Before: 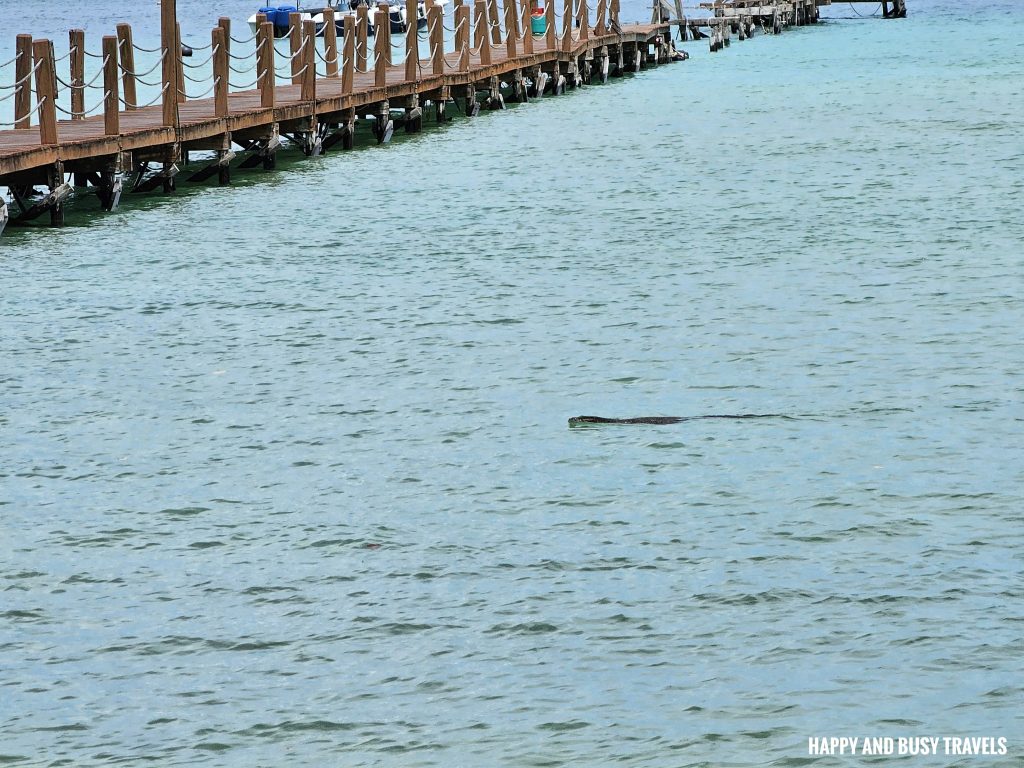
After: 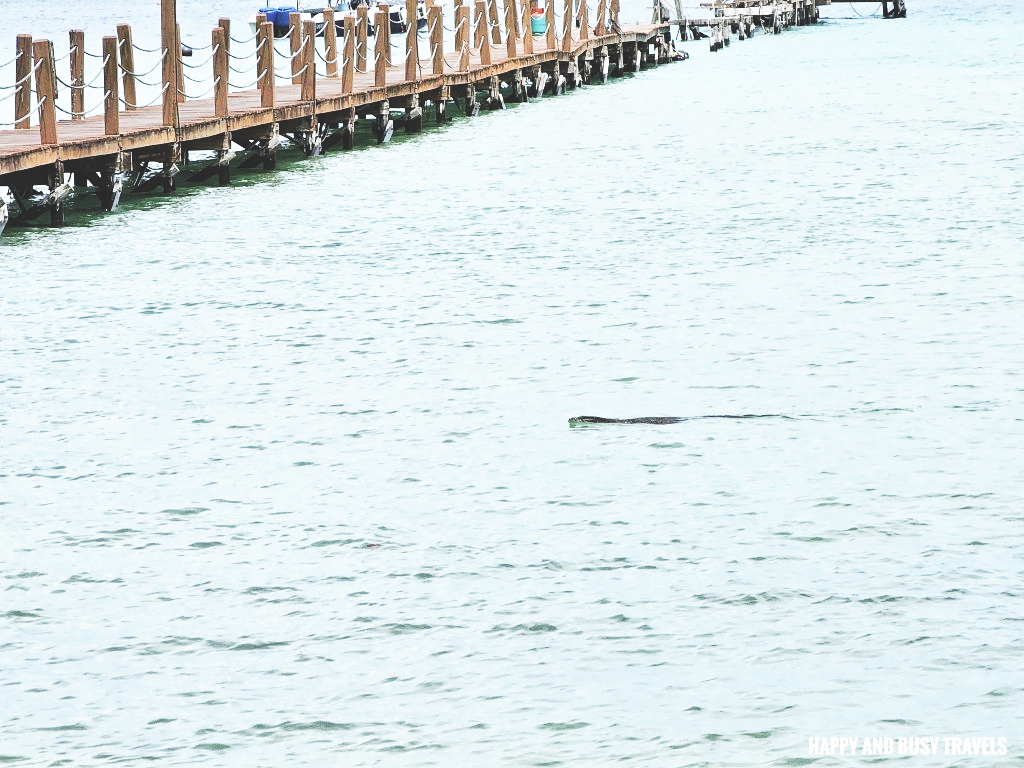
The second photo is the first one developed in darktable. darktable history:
exposure: black level correction -0.023, exposure -0.039 EV, compensate highlight preservation false
base curve: curves: ch0 [(0, 0) (0.007, 0.004) (0.027, 0.03) (0.046, 0.07) (0.207, 0.54) (0.442, 0.872) (0.673, 0.972) (1, 1)], preserve colors none
contrast brightness saturation: saturation -0.17
